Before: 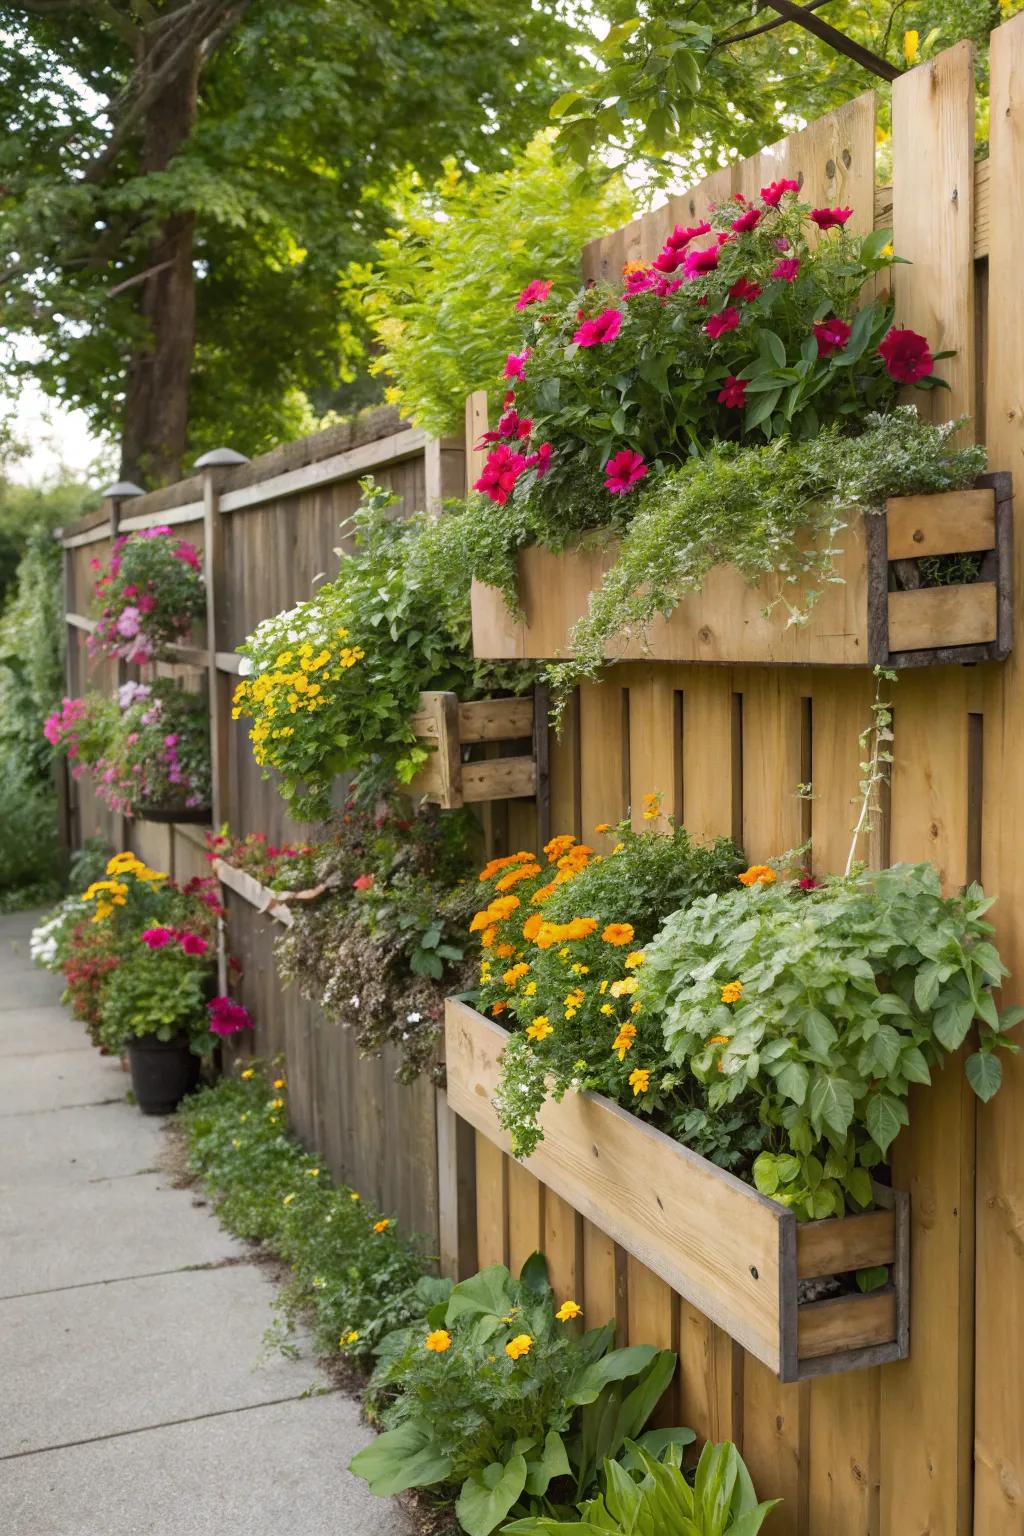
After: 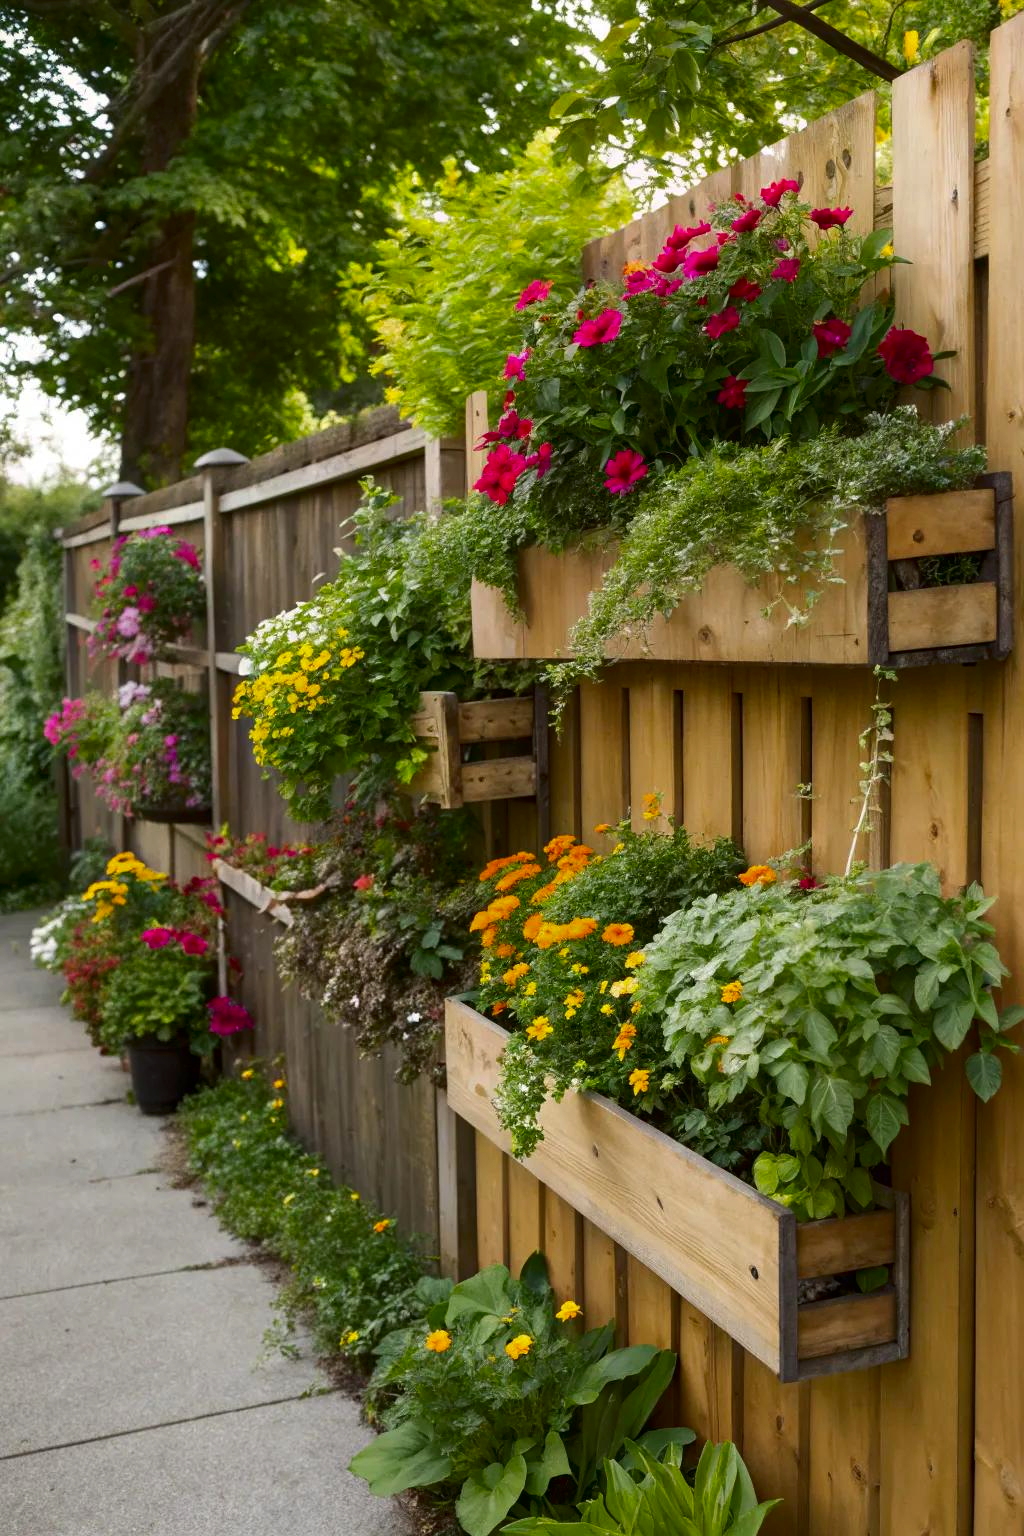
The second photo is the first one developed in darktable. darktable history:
contrast brightness saturation: contrast 0.066, brightness -0.146, saturation 0.113
